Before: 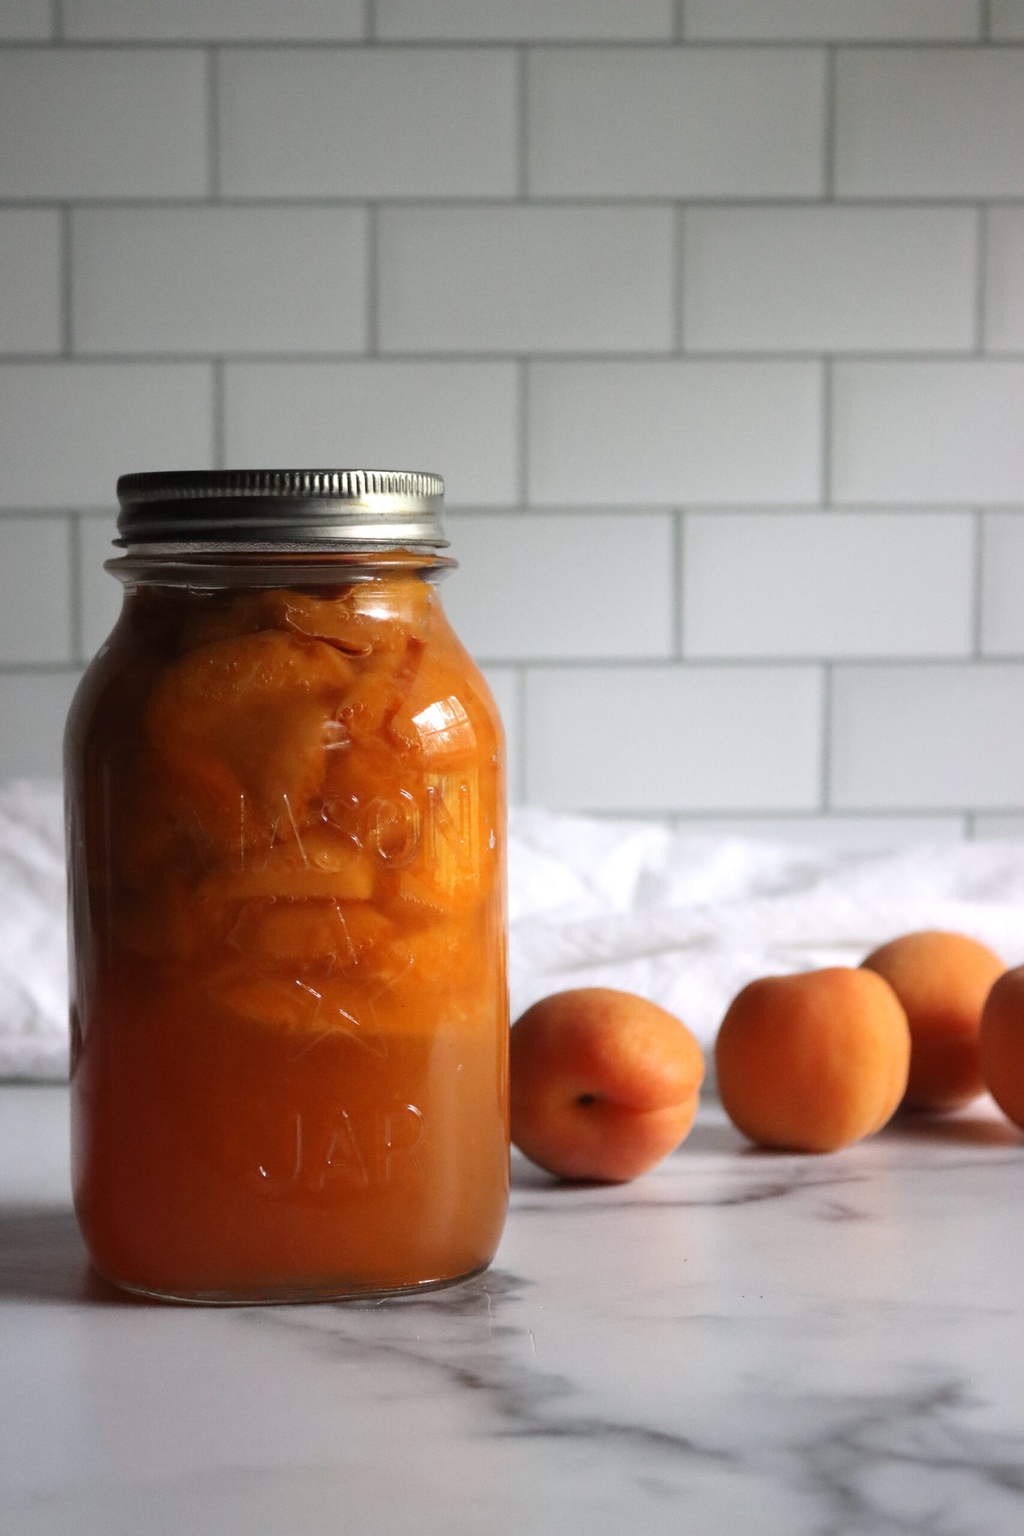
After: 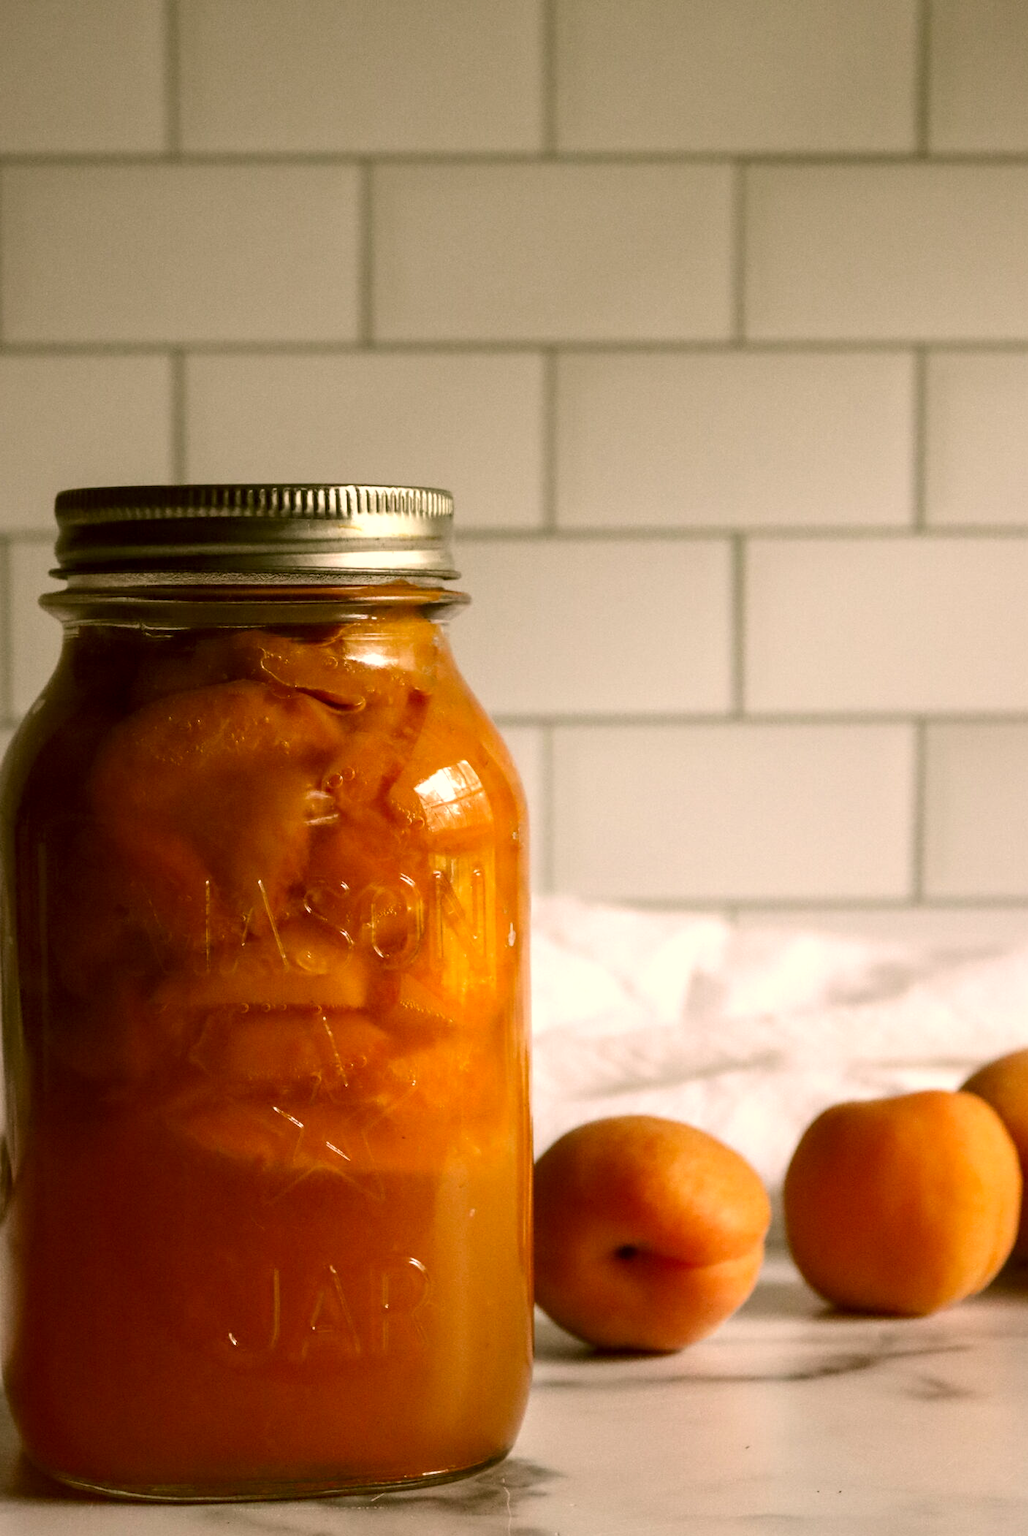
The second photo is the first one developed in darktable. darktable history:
color correction: highlights a* 8.84, highlights b* 15.71, shadows a* -0.607, shadows b* 25.94
crop and rotate: left 7.039%, top 4.694%, right 10.533%, bottom 13.196%
local contrast: detail 130%
